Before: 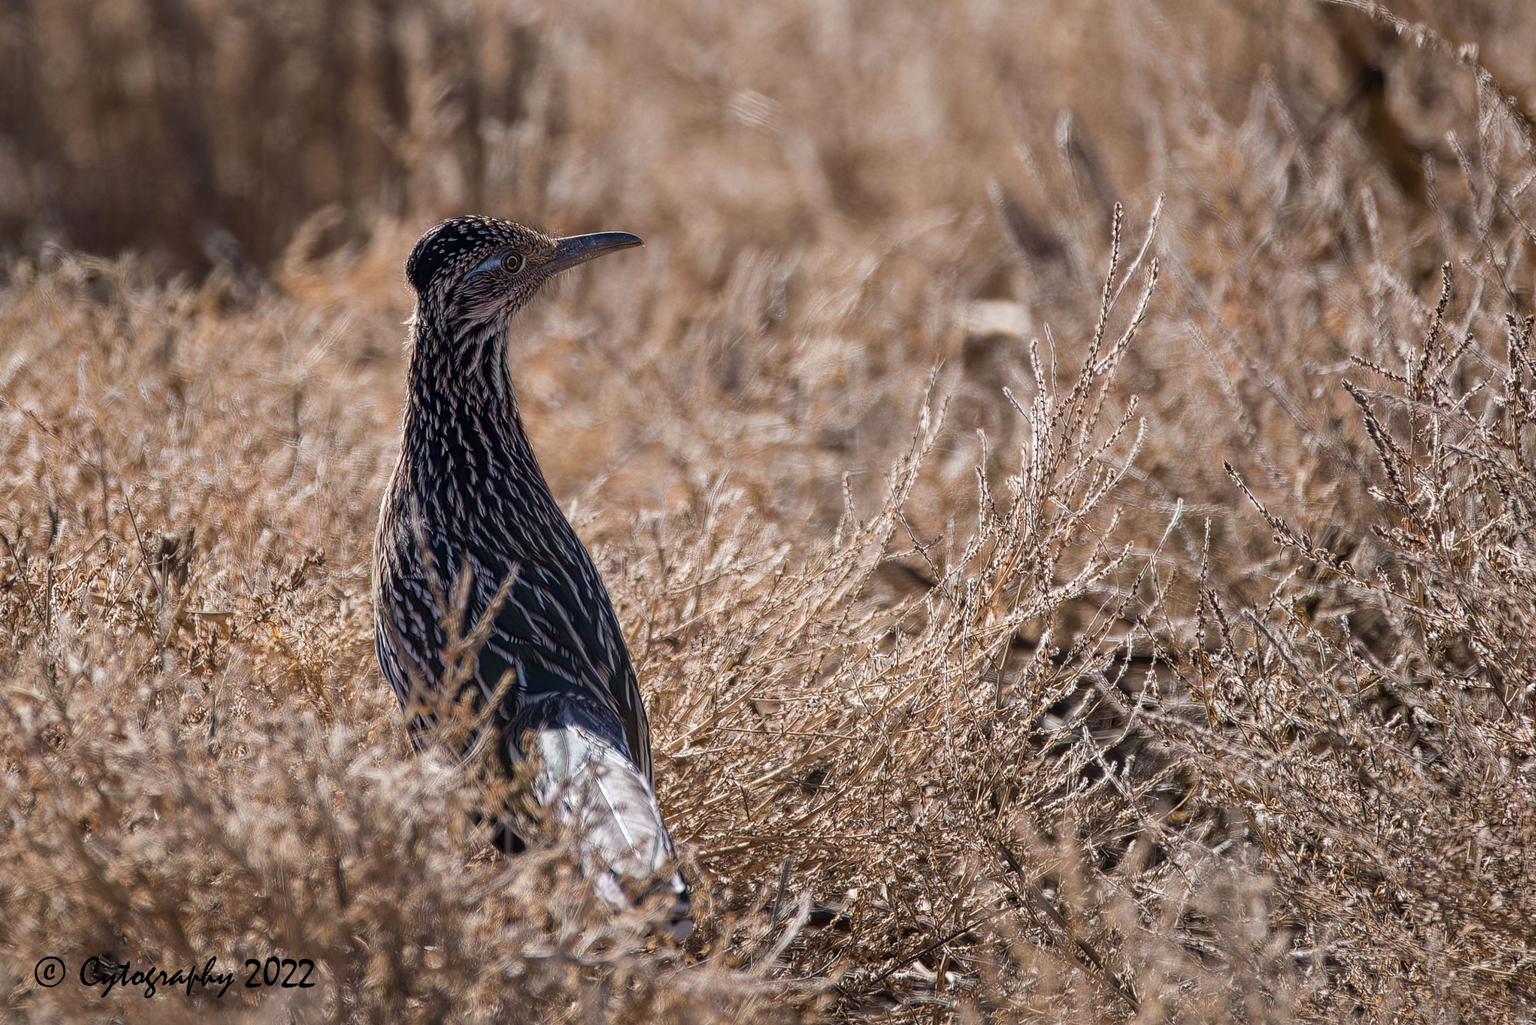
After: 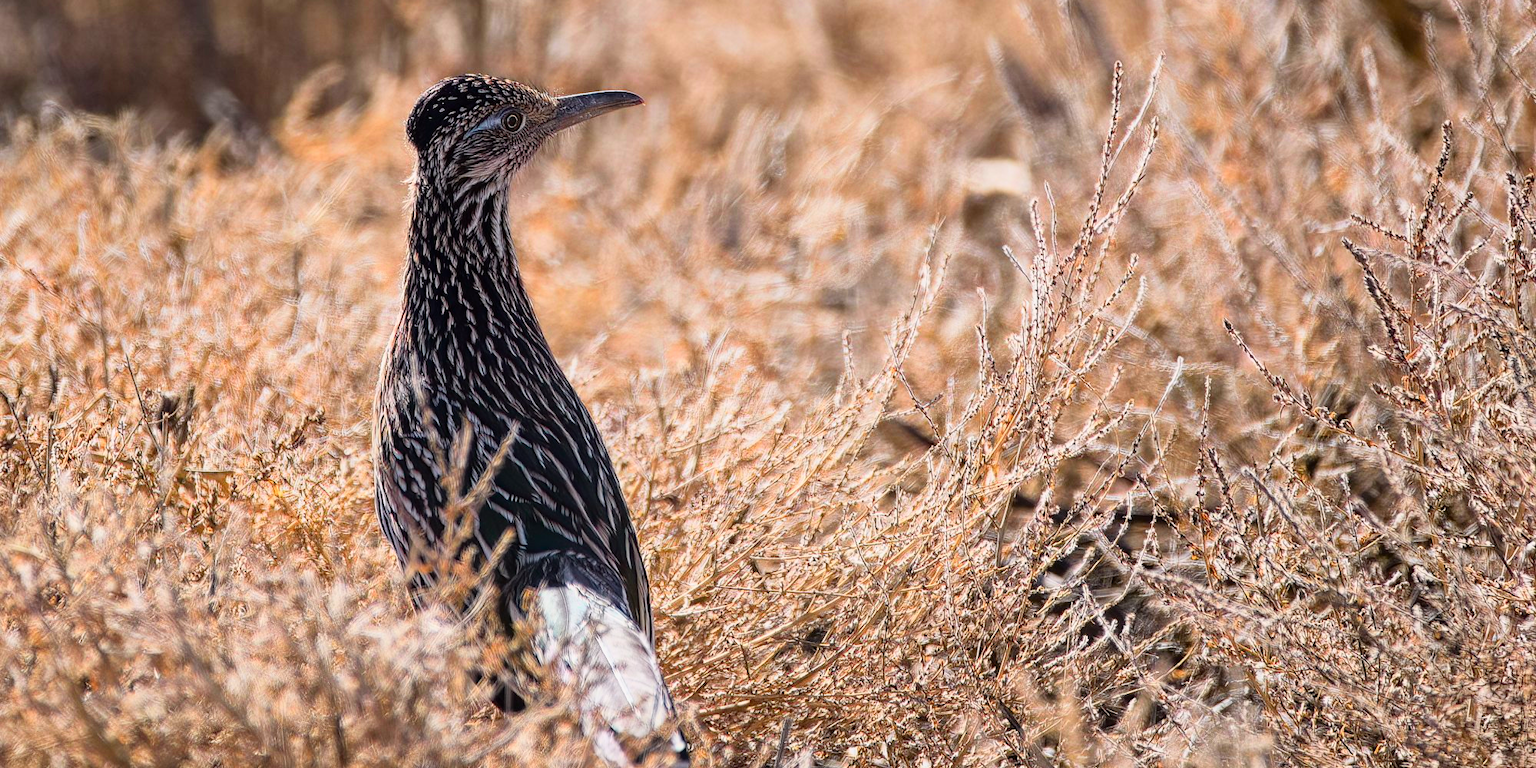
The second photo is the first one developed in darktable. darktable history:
tone curve: curves: ch0 [(0, 0.005) (0.103, 0.097) (0.18, 0.22) (0.378, 0.482) (0.504, 0.631) (0.663, 0.801) (0.834, 0.914) (1, 0.971)]; ch1 [(0, 0) (0.172, 0.123) (0.324, 0.253) (0.396, 0.388) (0.478, 0.461) (0.499, 0.498) (0.522, 0.528) (0.604, 0.692) (0.704, 0.818) (1, 1)]; ch2 [(0, 0) (0.411, 0.424) (0.496, 0.5) (0.515, 0.519) (0.555, 0.585) (0.628, 0.703) (1, 1)], color space Lab, independent channels, preserve colors none
crop: top 13.819%, bottom 11.169%
